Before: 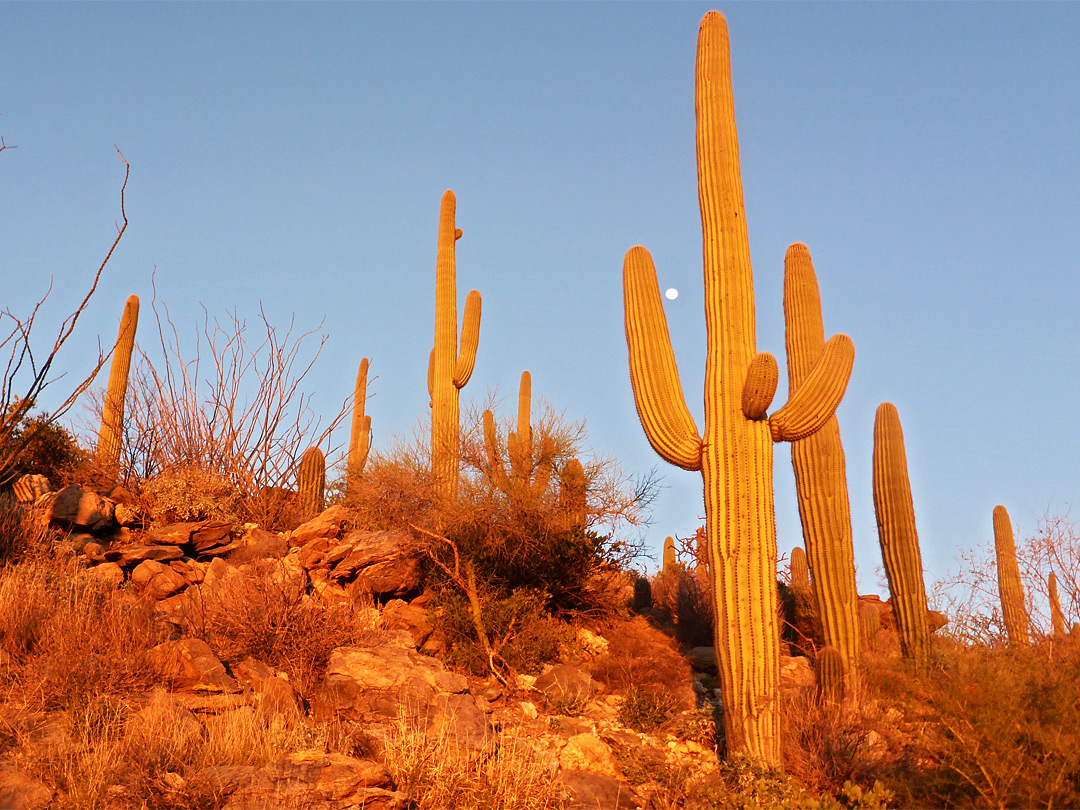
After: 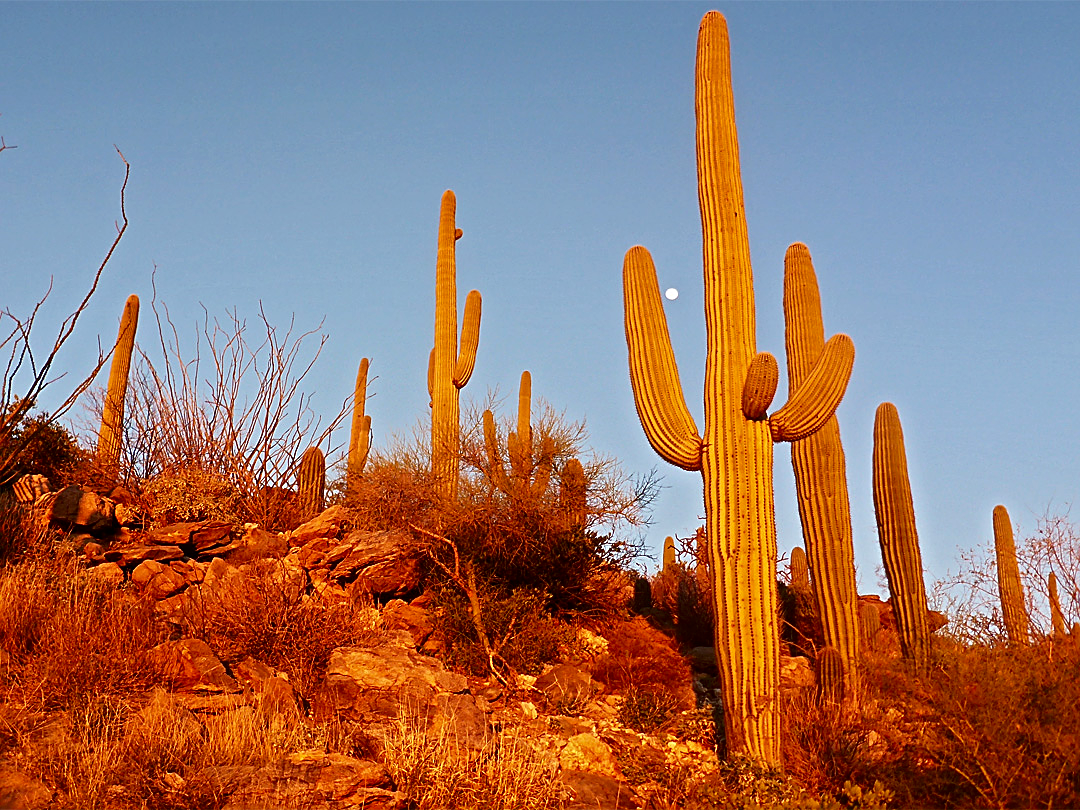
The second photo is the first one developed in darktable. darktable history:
sharpen: amount 0.6
contrast brightness saturation: contrast 0.07, brightness -0.13, saturation 0.06
